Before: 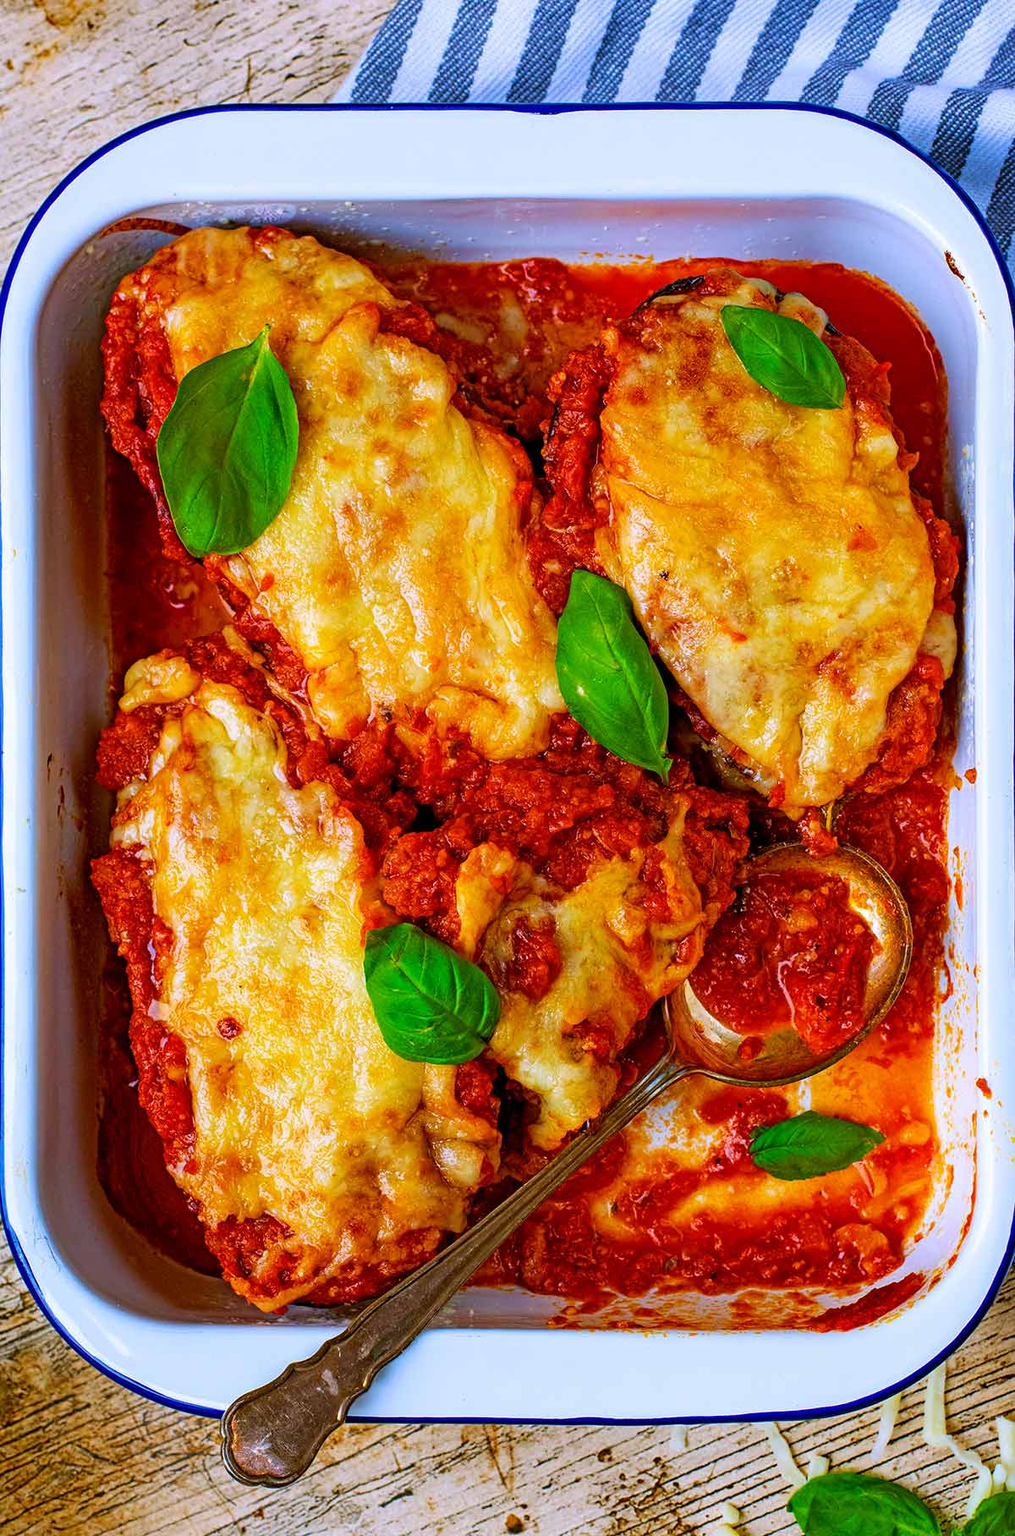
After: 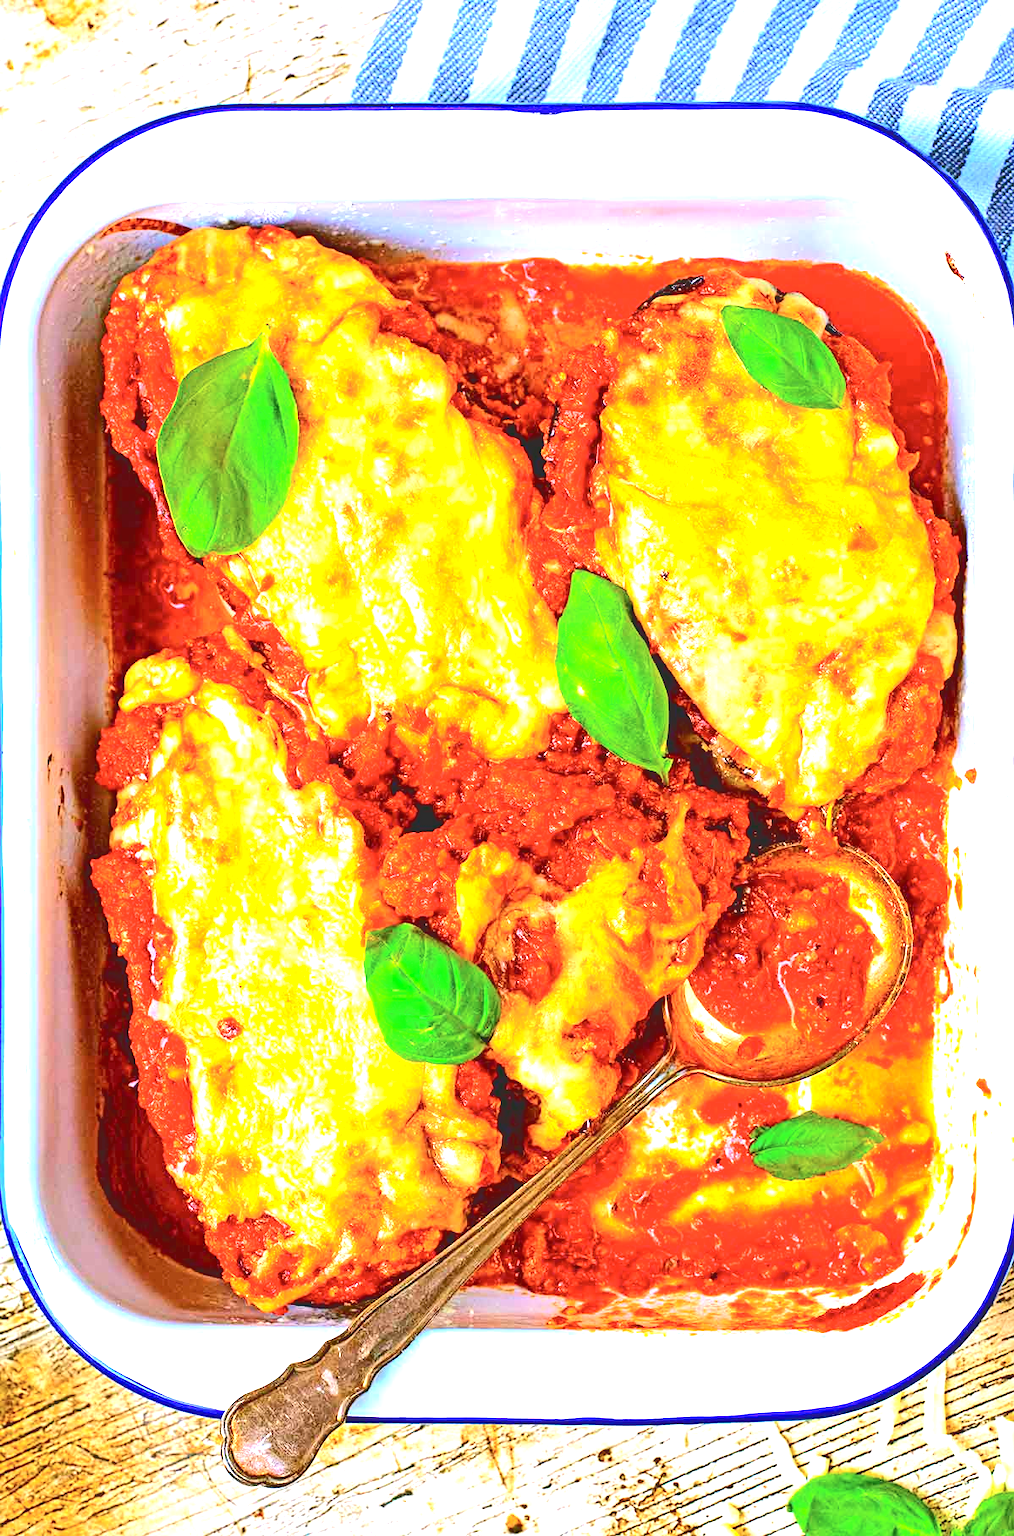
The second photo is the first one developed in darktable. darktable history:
exposure: black level correction 0, exposure 1.741 EV, compensate exposure bias true, compensate highlight preservation false
tone curve: curves: ch0 [(0, 0) (0.003, 0.178) (0.011, 0.177) (0.025, 0.177) (0.044, 0.178) (0.069, 0.178) (0.1, 0.18) (0.136, 0.183) (0.177, 0.199) (0.224, 0.227) (0.277, 0.278) (0.335, 0.357) (0.399, 0.449) (0.468, 0.546) (0.543, 0.65) (0.623, 0.724) (0.709, 0.804) (0.801, 0.868) (0.898, 0.921) (1, 1)], color space Lab, independent channels, preserve colors none
